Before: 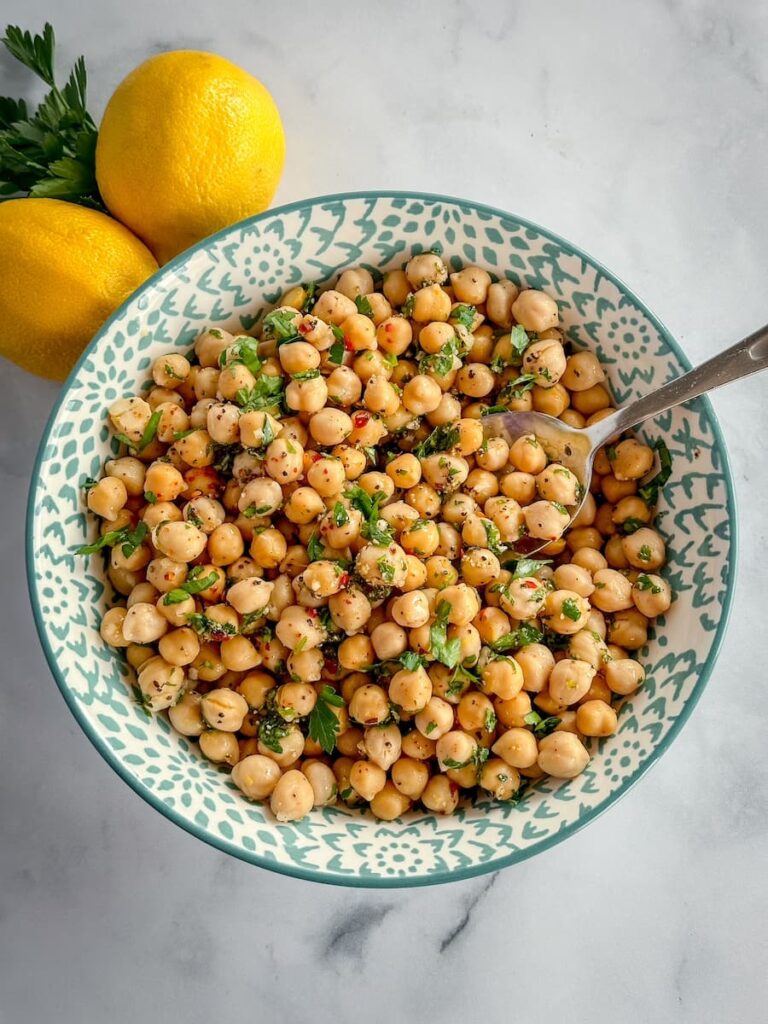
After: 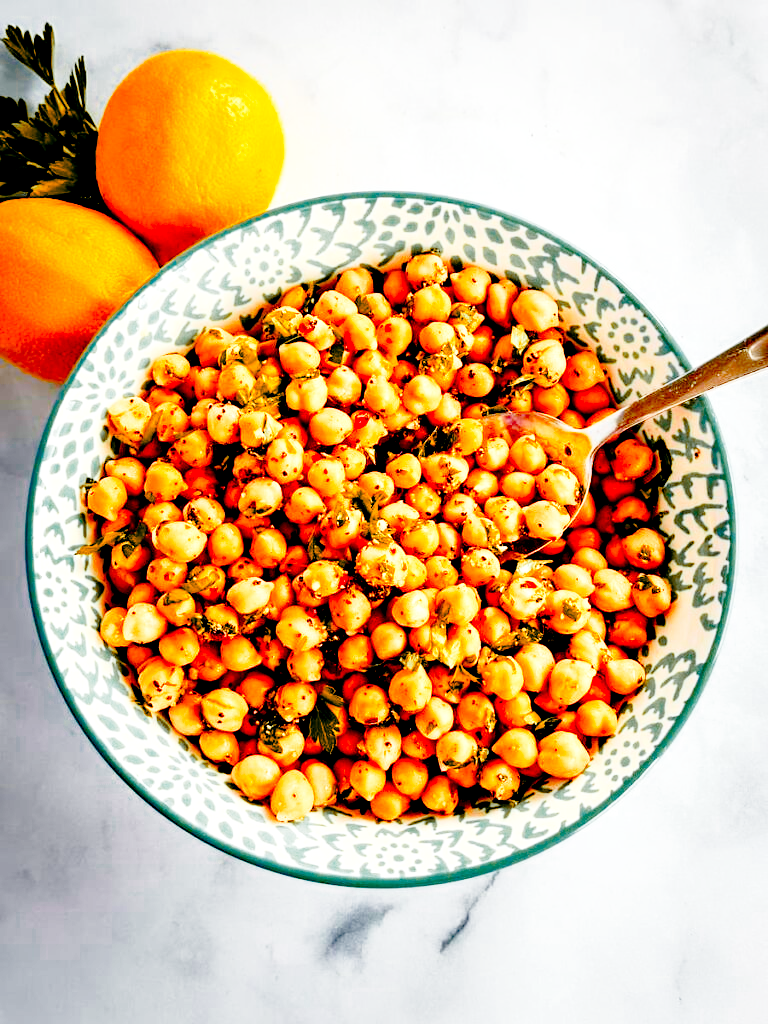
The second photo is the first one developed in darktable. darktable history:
contrast brightness saturation: brightness -0.023, saturation 0.342
color zones: curves: ch0 [(0, 0.499) (0.143, 0.5) (0.286, 0.5) (0.429, 0.476) (0.571, 0.284) (0.714, 0.243) (0.857, 0.449) (1, 0.499)]; ch1 [(0, 0.532) (0.143, 0.645) (0.286, 0.696) (0.429, 0.211) (0.571, 0.504) (0.714, 0.493) (0.857, 0.495) (1, 0.532)]; ch2 [(0, 0.5) (0.143, 0.5) (0.286, 0.427) (0.429, 0.324) (0.571, 0.5) (0.714, 0.5) (0.857, 0.5) (1, 0.5)]
base curve: curves: ch0 [(0, 0) (0.028, 0.03) (0.121, 0.232) (0.46, 0.748) (0.859, 0.968) (1, 1)], preserve colors none
exposure: black level correction 0.039, exposure 0.5 EV, compensate exposure bias true, compensate highlight preservation false
color balance rgb: perceptual saturation grading › global saturation 20%, perceptual saturation grading › highlights -25.791%, perceptual saturation grading › shadows 24.287%
tone equalizer: on, module defaults
